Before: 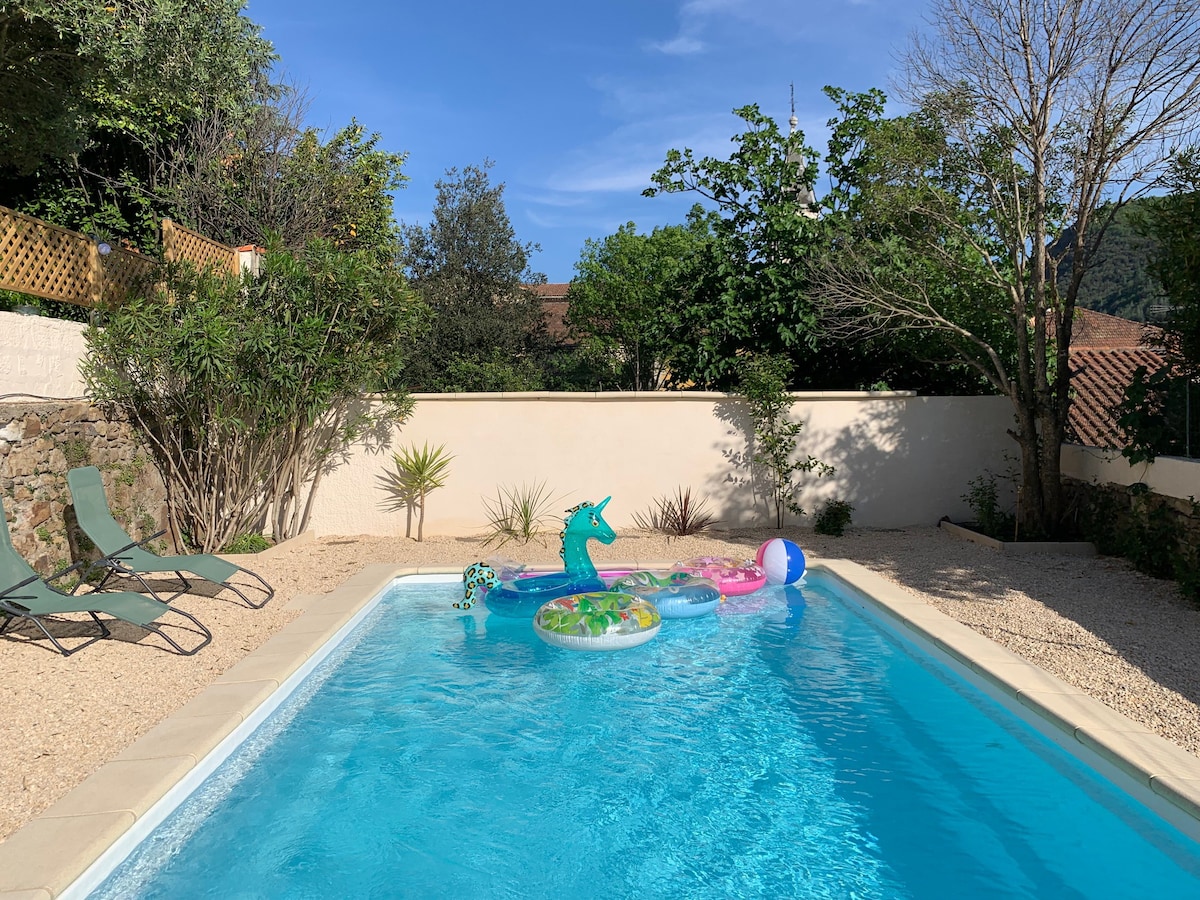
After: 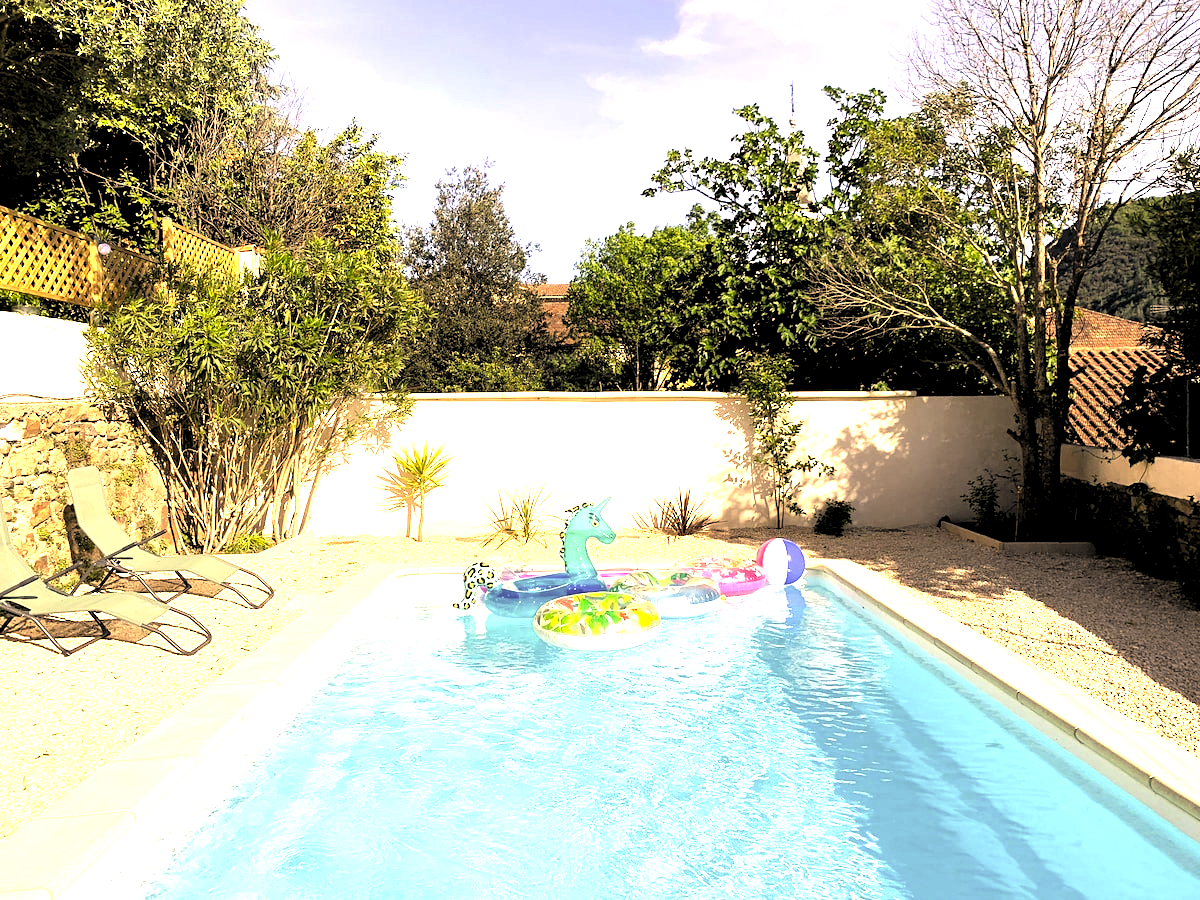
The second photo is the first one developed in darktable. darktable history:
color correction: highlights a* 14.78, highlights b* 31.07
exposure: black level correction 0, exposure 1.468 EV, compensate highlight preservation false
levels: levels [0.182, 0.542, 0.902]
